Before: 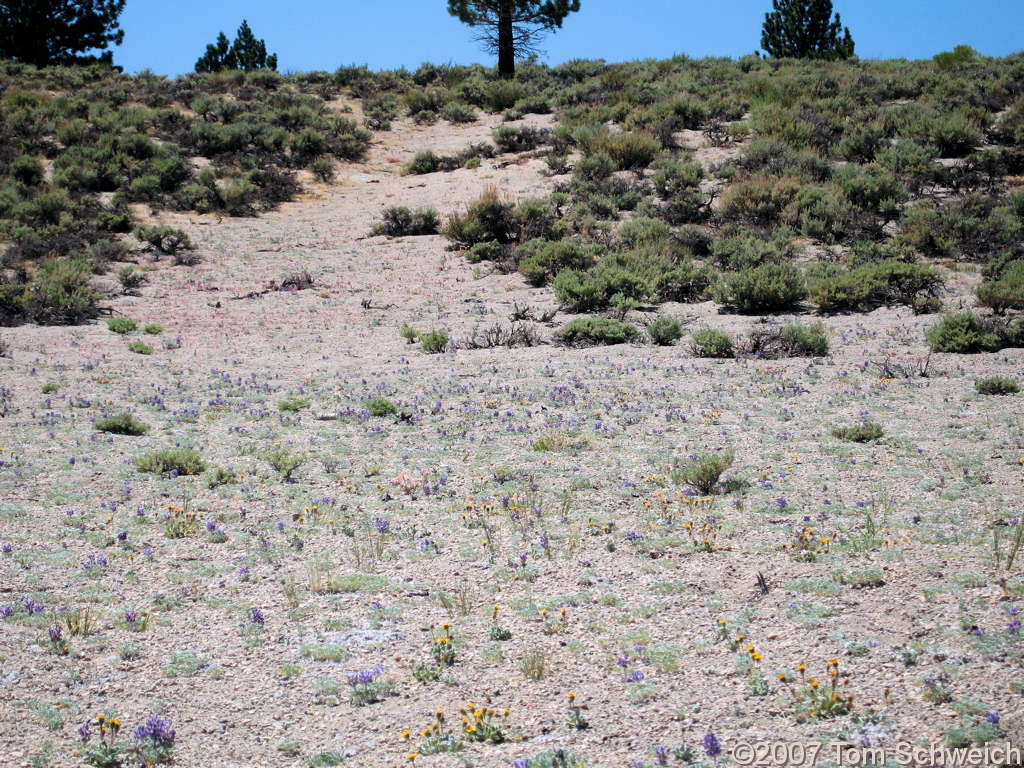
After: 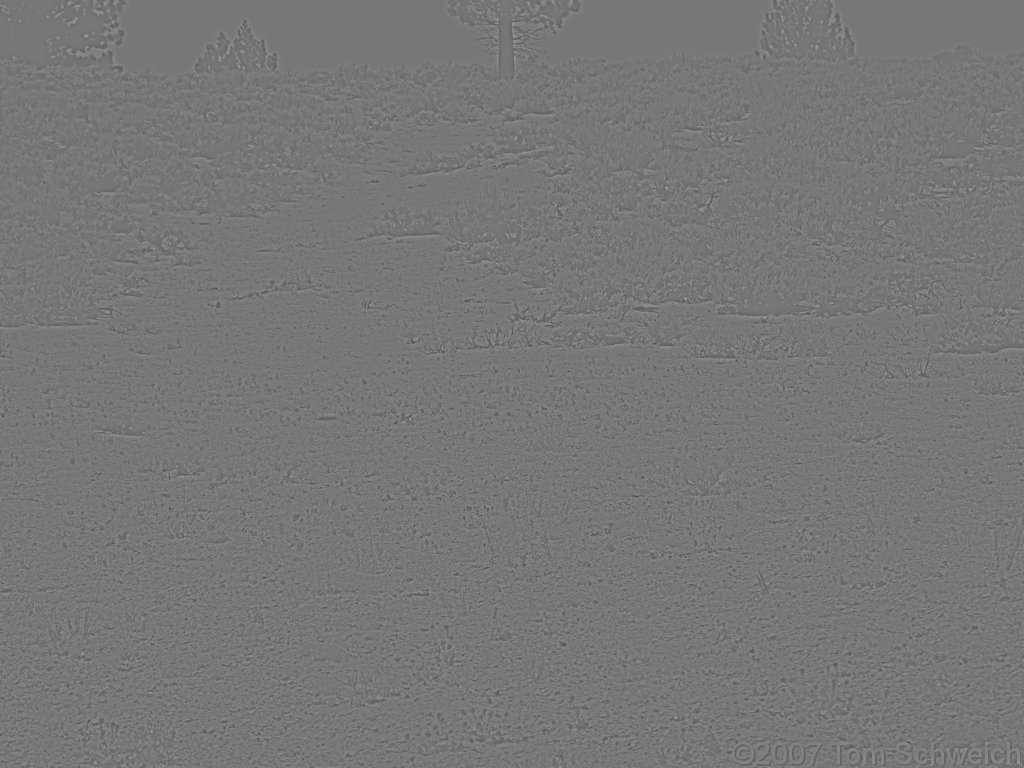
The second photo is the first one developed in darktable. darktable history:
highpass: sharpness 6%, contrast boost 7.63%
tone equalizer: on, module defaults
